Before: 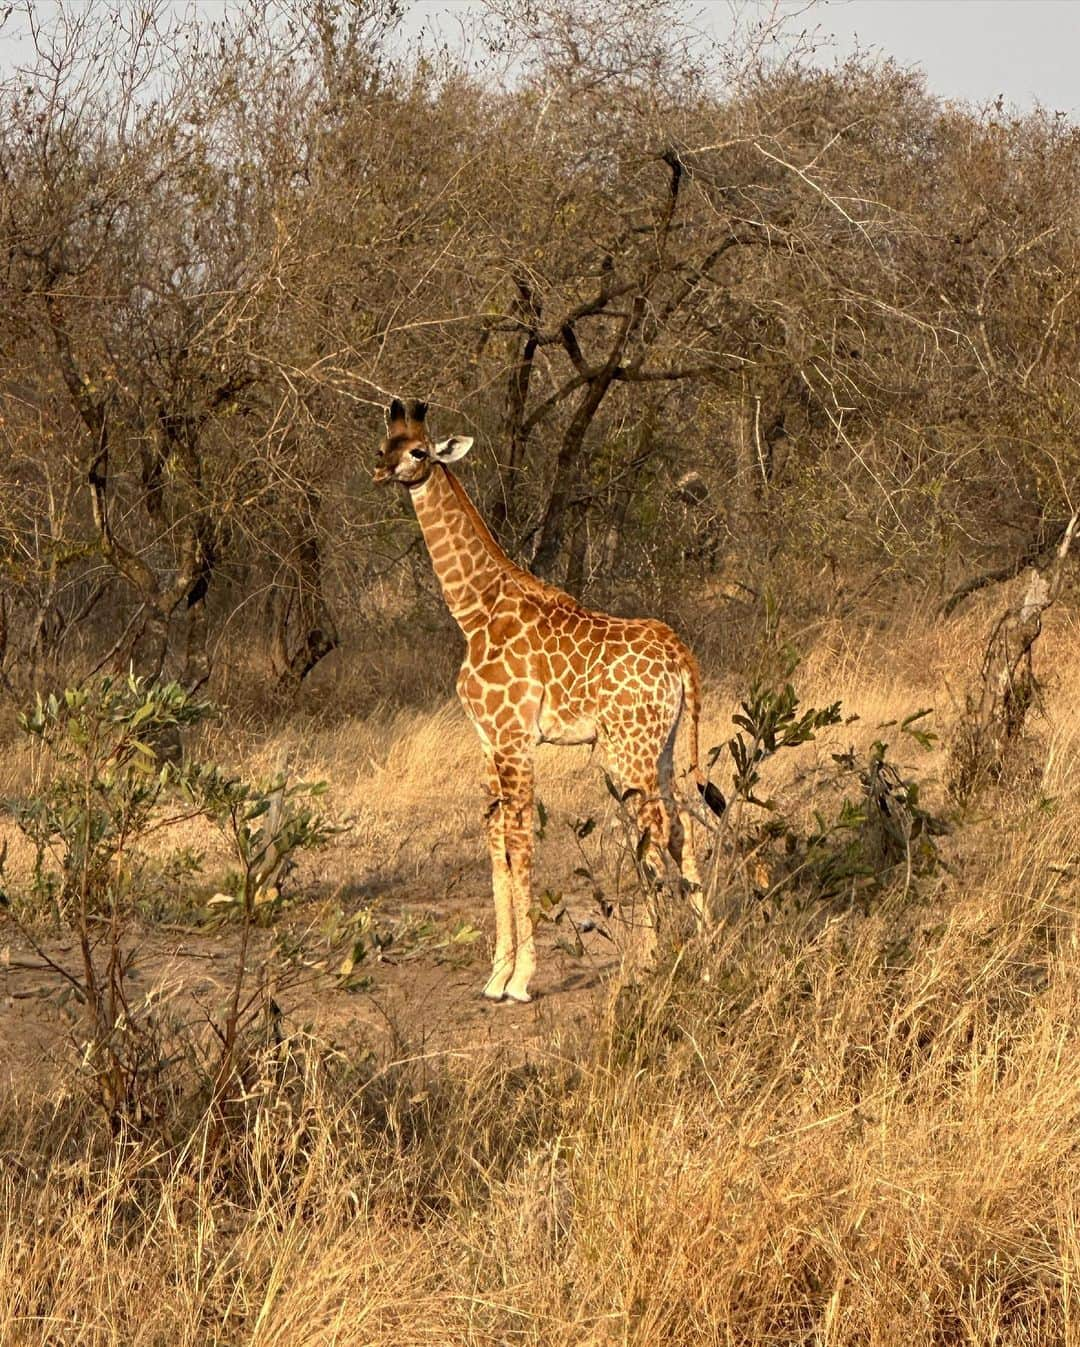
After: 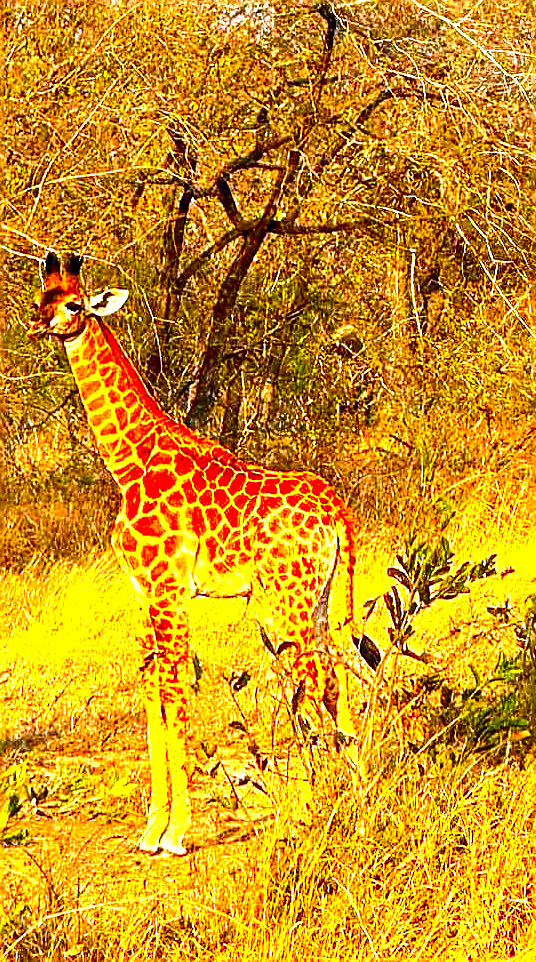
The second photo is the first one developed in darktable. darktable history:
crop: left 31.969%, top 10.958%, right 18.359%, bottom 17.611%
sharpen: radius 1.381, amount 1.259, threshold 0.604
color calibration: x 0.37, y 0.382, temperature 4317.43 K
local contrast: highlights 86%, shadows 79%
exposure: black level correction 0, exposure 1.099 EV, compensate highlight preservation false
color correction: highlights b* 0.066, saturation 2.98
tone equalizer: -8 EV -0.736 EV, -7 EV -0.703 EV, -6 EV -0.622 EV, -5 EV -0.406 EV, -3 EV 0.37 EV, -2 EV 0.6 EV, -1 EV 0.7 EV, +0 EV 0.756 EV, edges refinement/feathering 500, mask exposure compensation -1.57 EV, preserve details no
